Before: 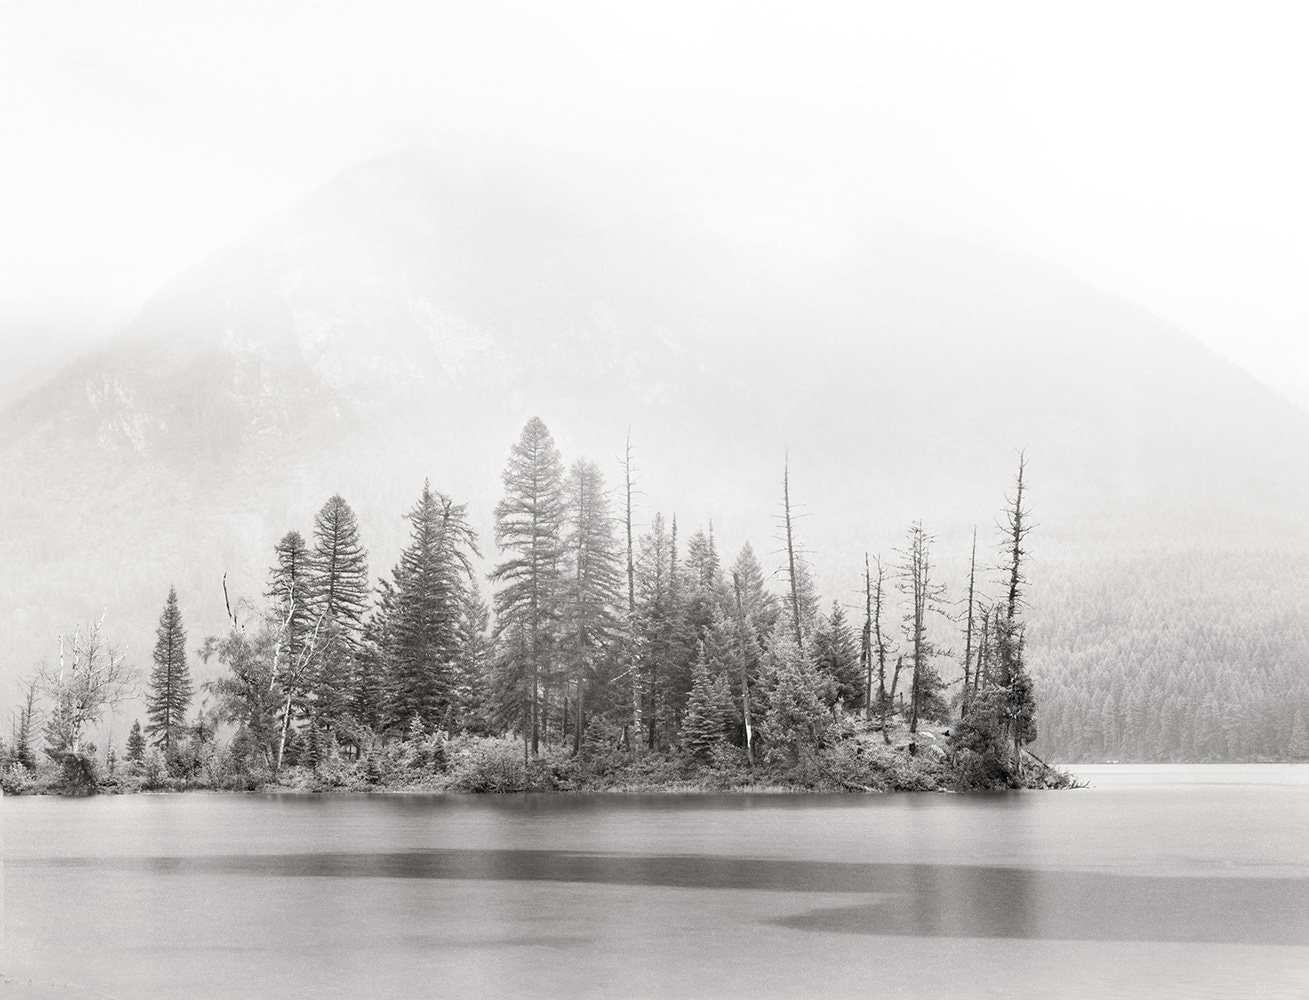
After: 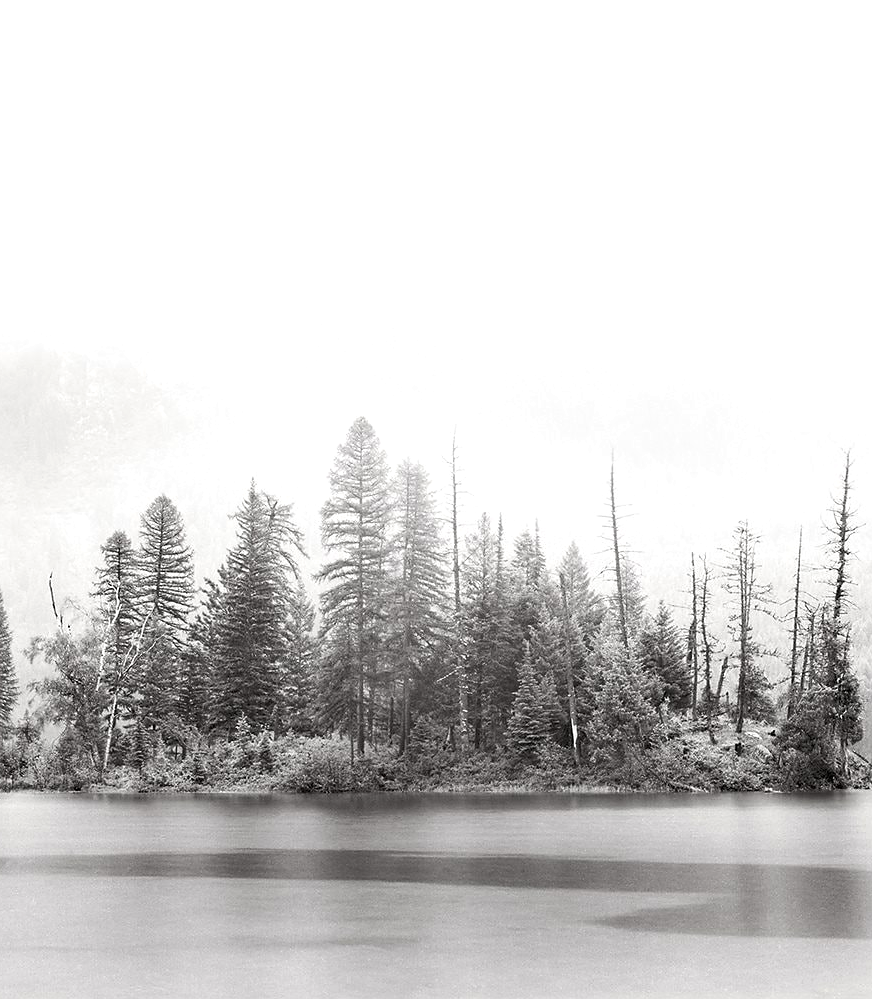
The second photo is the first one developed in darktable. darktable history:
crop and rotate: left 13.342%, right 19.991%
tone equalizer: -8 EV -0.001 EV, -7 EV 0.001 EV, -6 EV -0.002 EV, -5 EV -0.003 EV, -4 EV -0.062 EV, -3 EV -0.222 EV, -2 EV -0.267 EV, -1 EV 0.105 EV, +0 EV 0.303 EV
sharpen: radius 1, threshold 1
